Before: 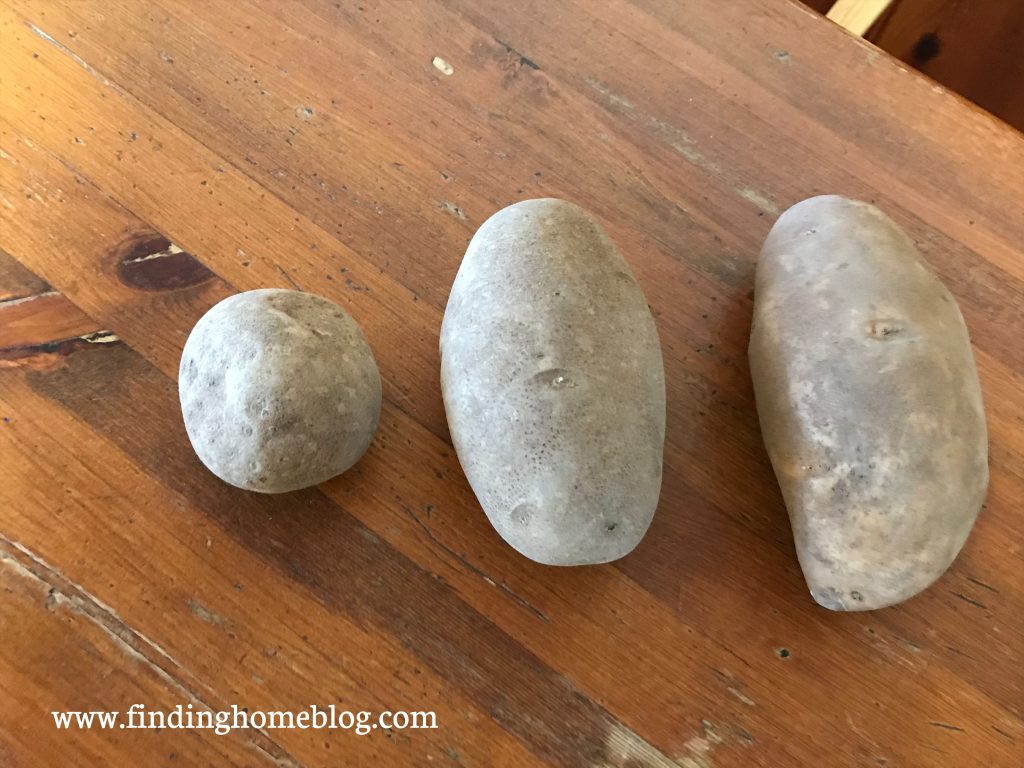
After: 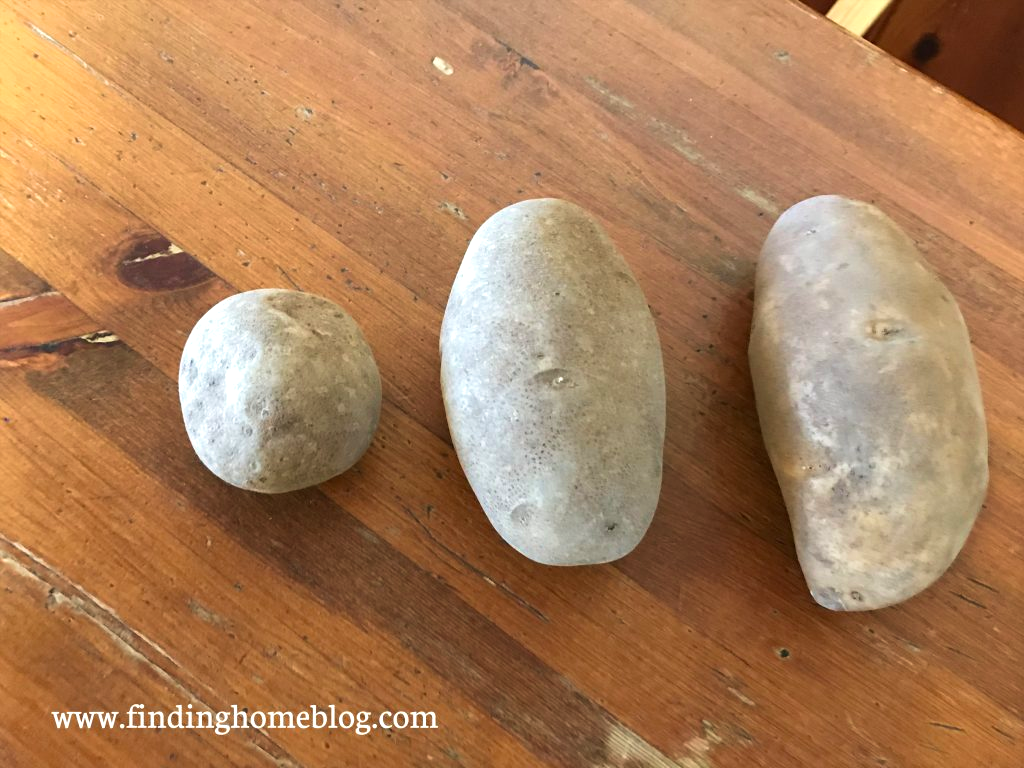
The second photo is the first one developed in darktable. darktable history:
velvia: on, module defaults
exposure: exposure 0.202 EV, compensate highlight preservation false
